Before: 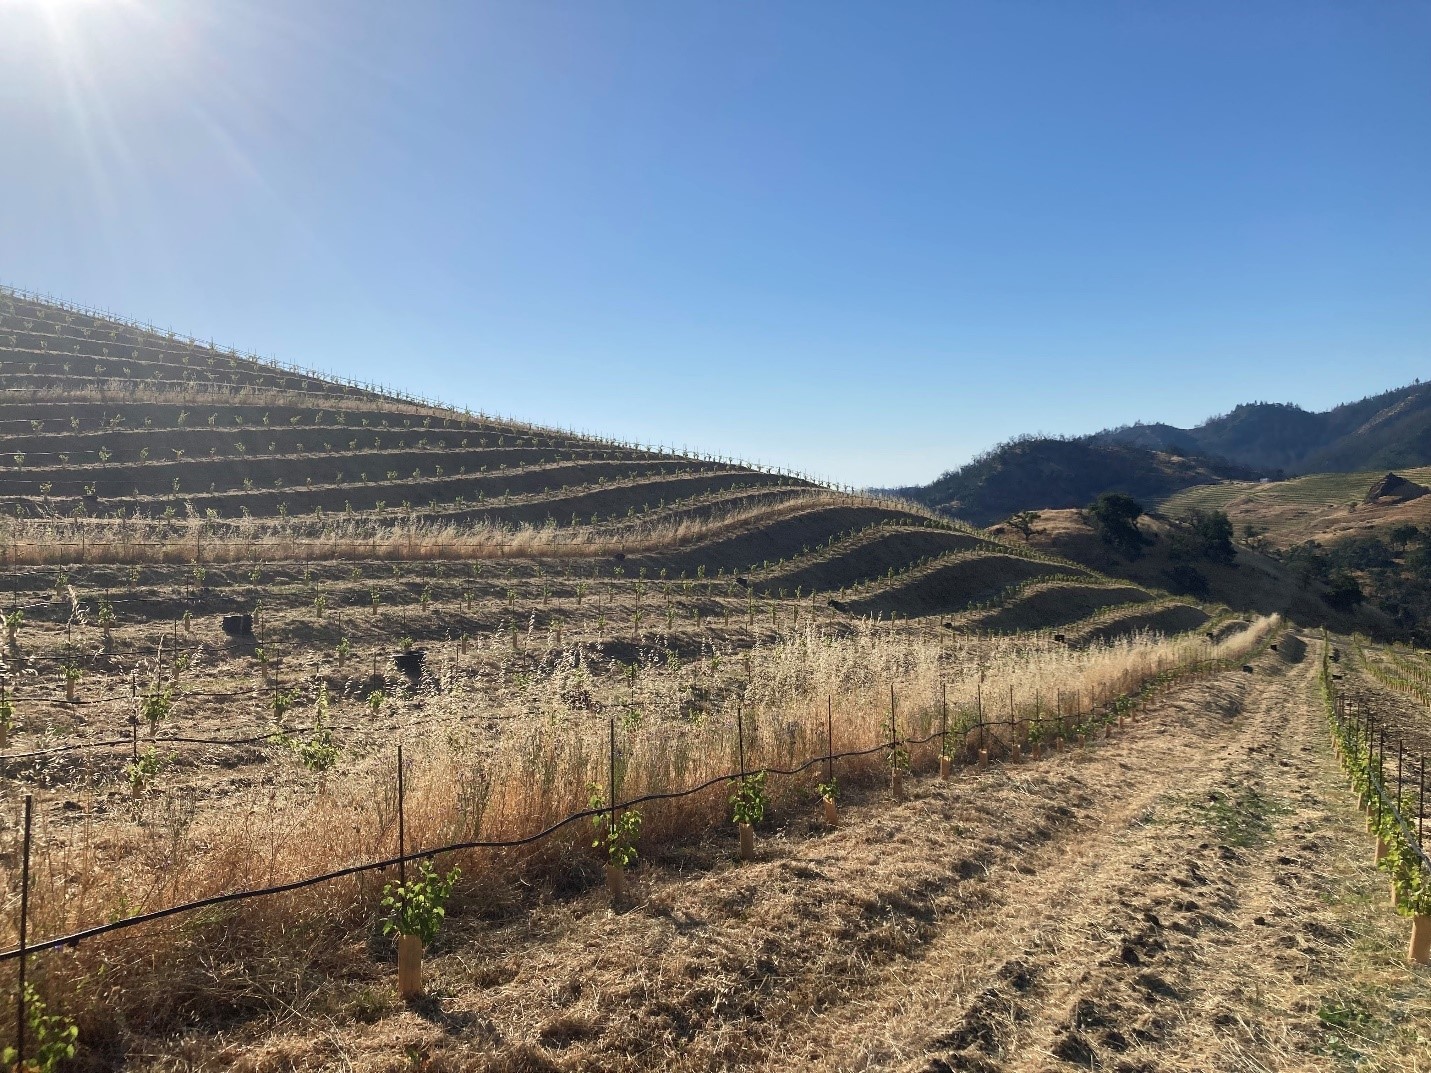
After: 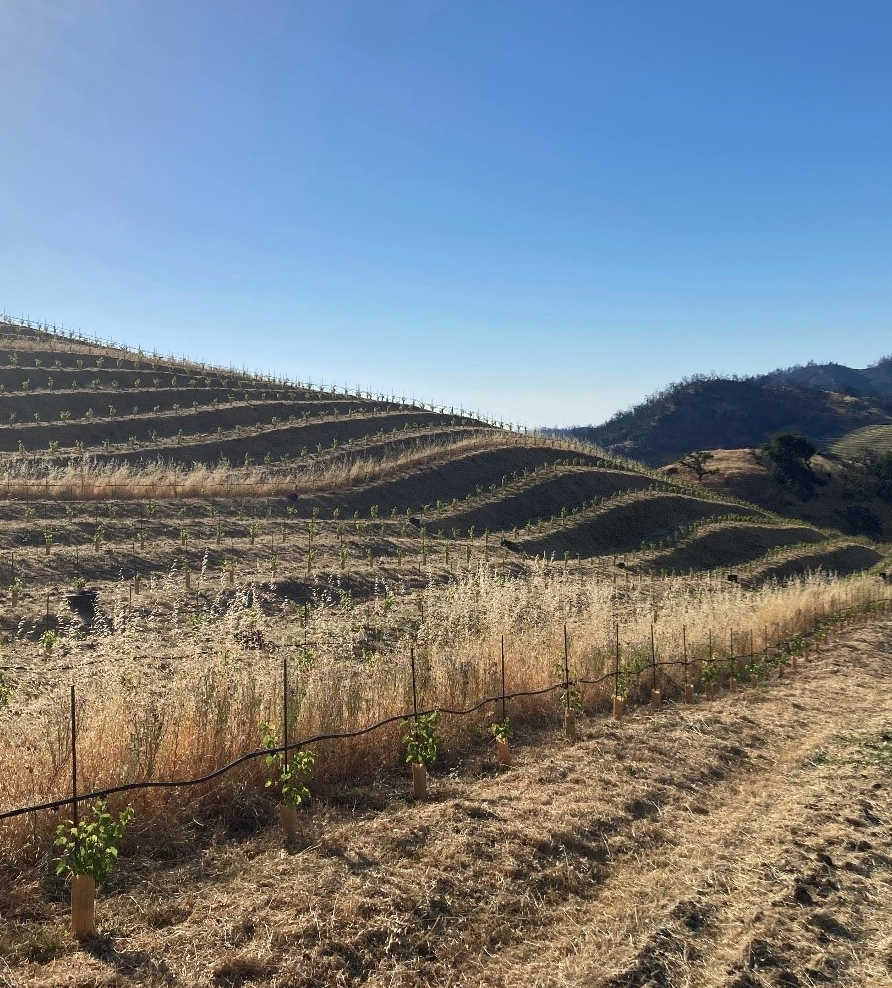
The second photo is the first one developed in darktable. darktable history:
crop and rotate: left 22.918%, top 5.629%, right 14.711%, bottom 2.247%
haze removal: compatibility mode true, adaptive false
bloom: size 9%, threshold 100%, strength 7%
